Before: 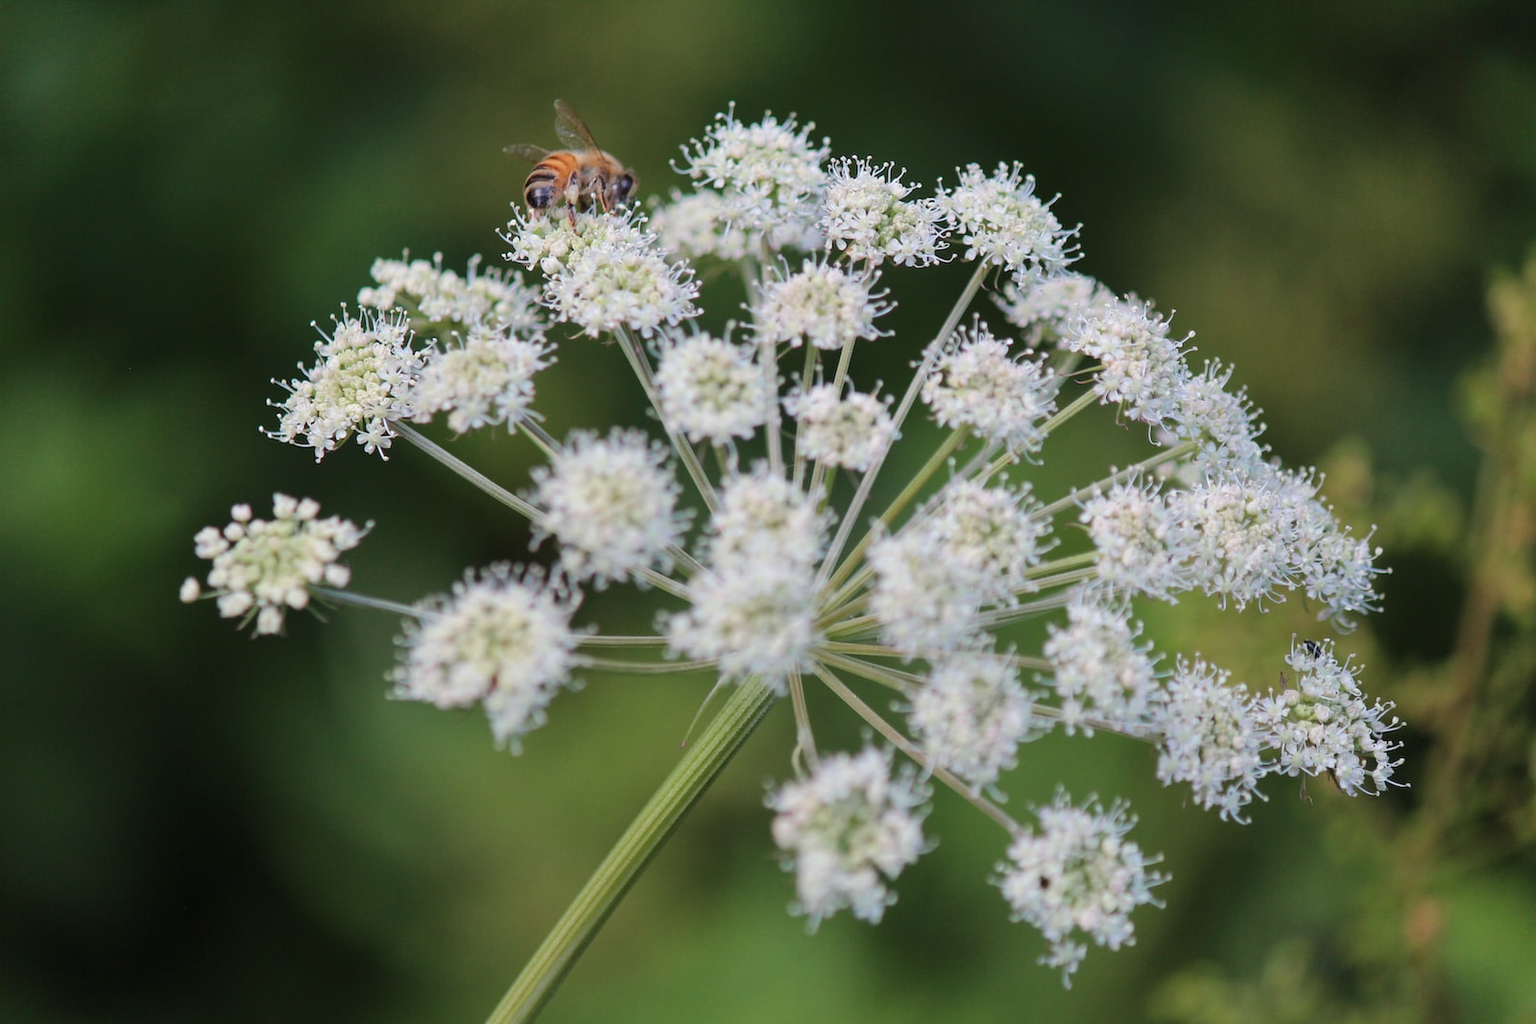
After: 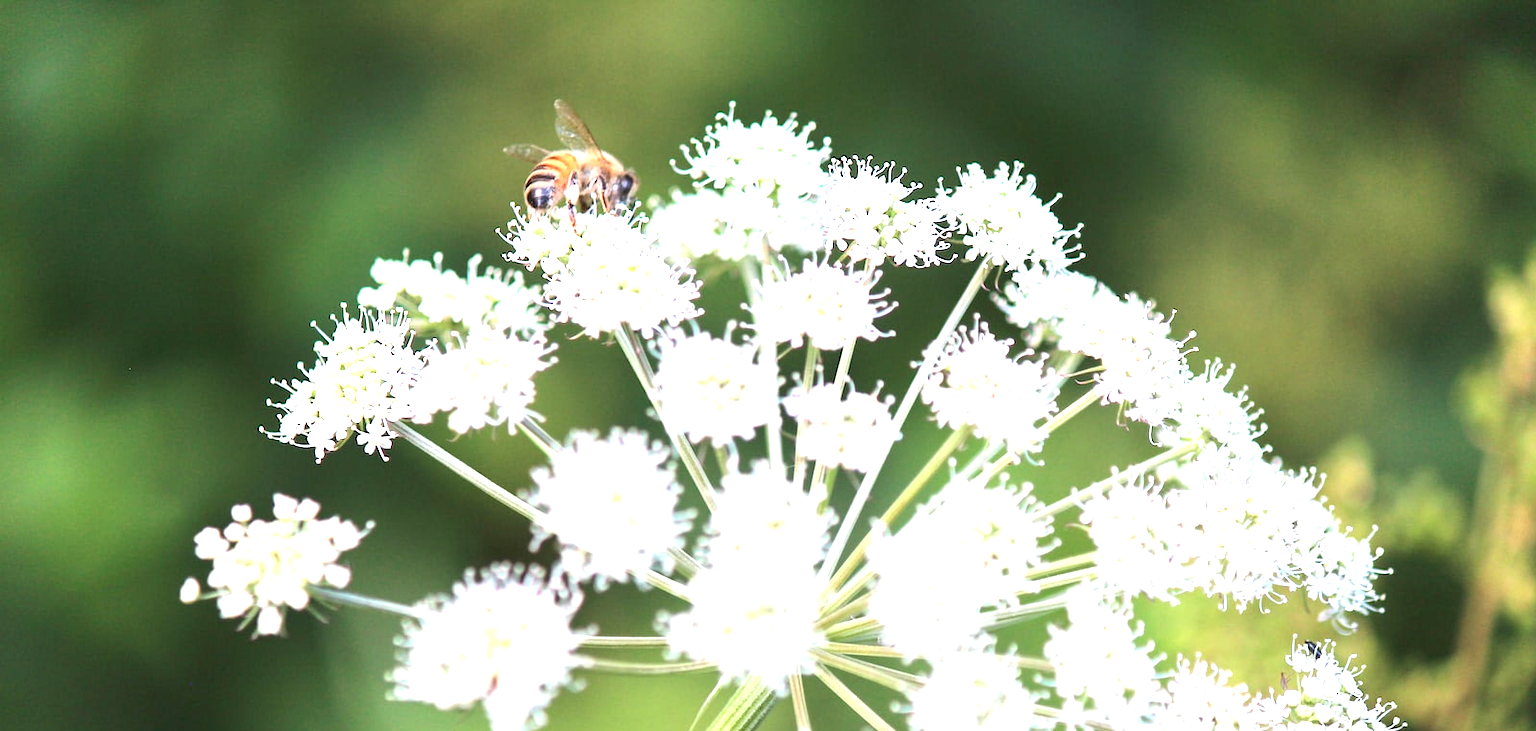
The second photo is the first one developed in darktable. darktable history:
exposure: black level correction 0.001, exposure 1.822 EV, compensate exposure bias true, compensate highlight preservation false
crop: bottom 28.576%
